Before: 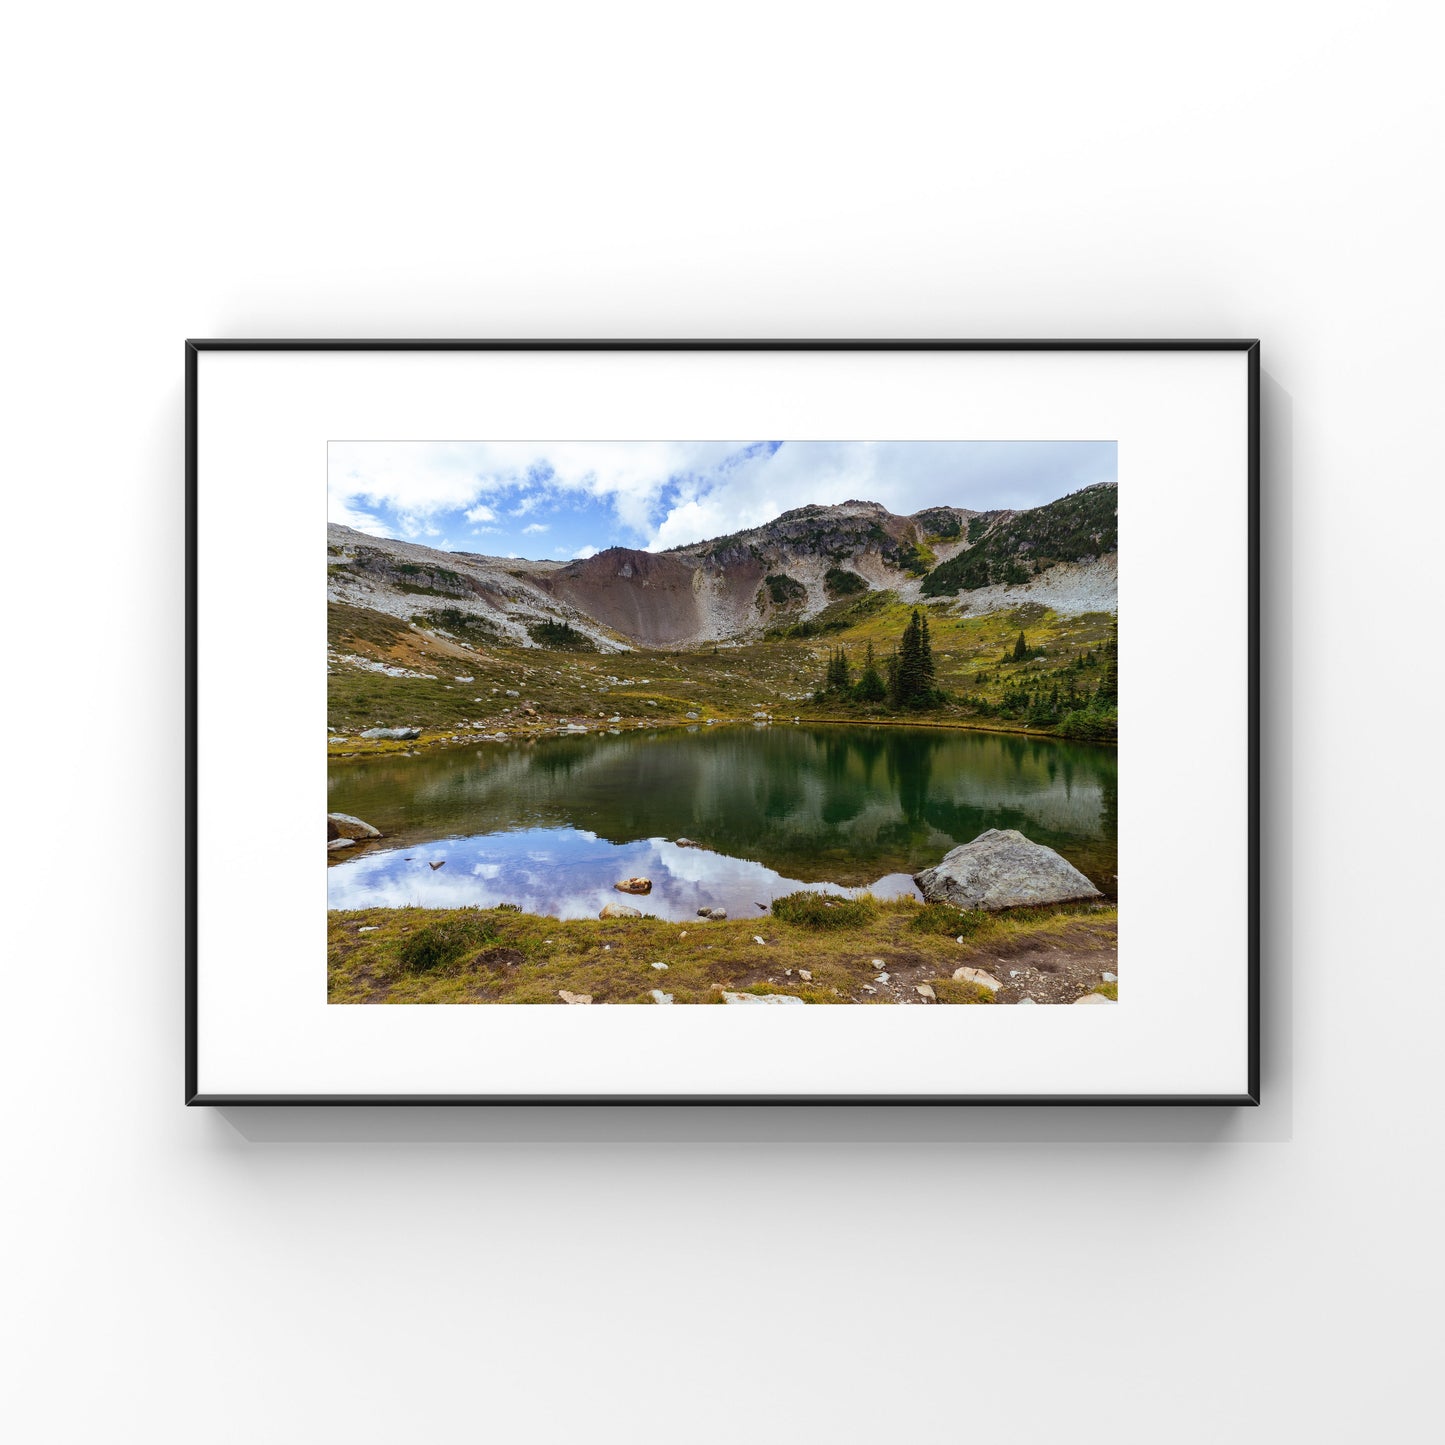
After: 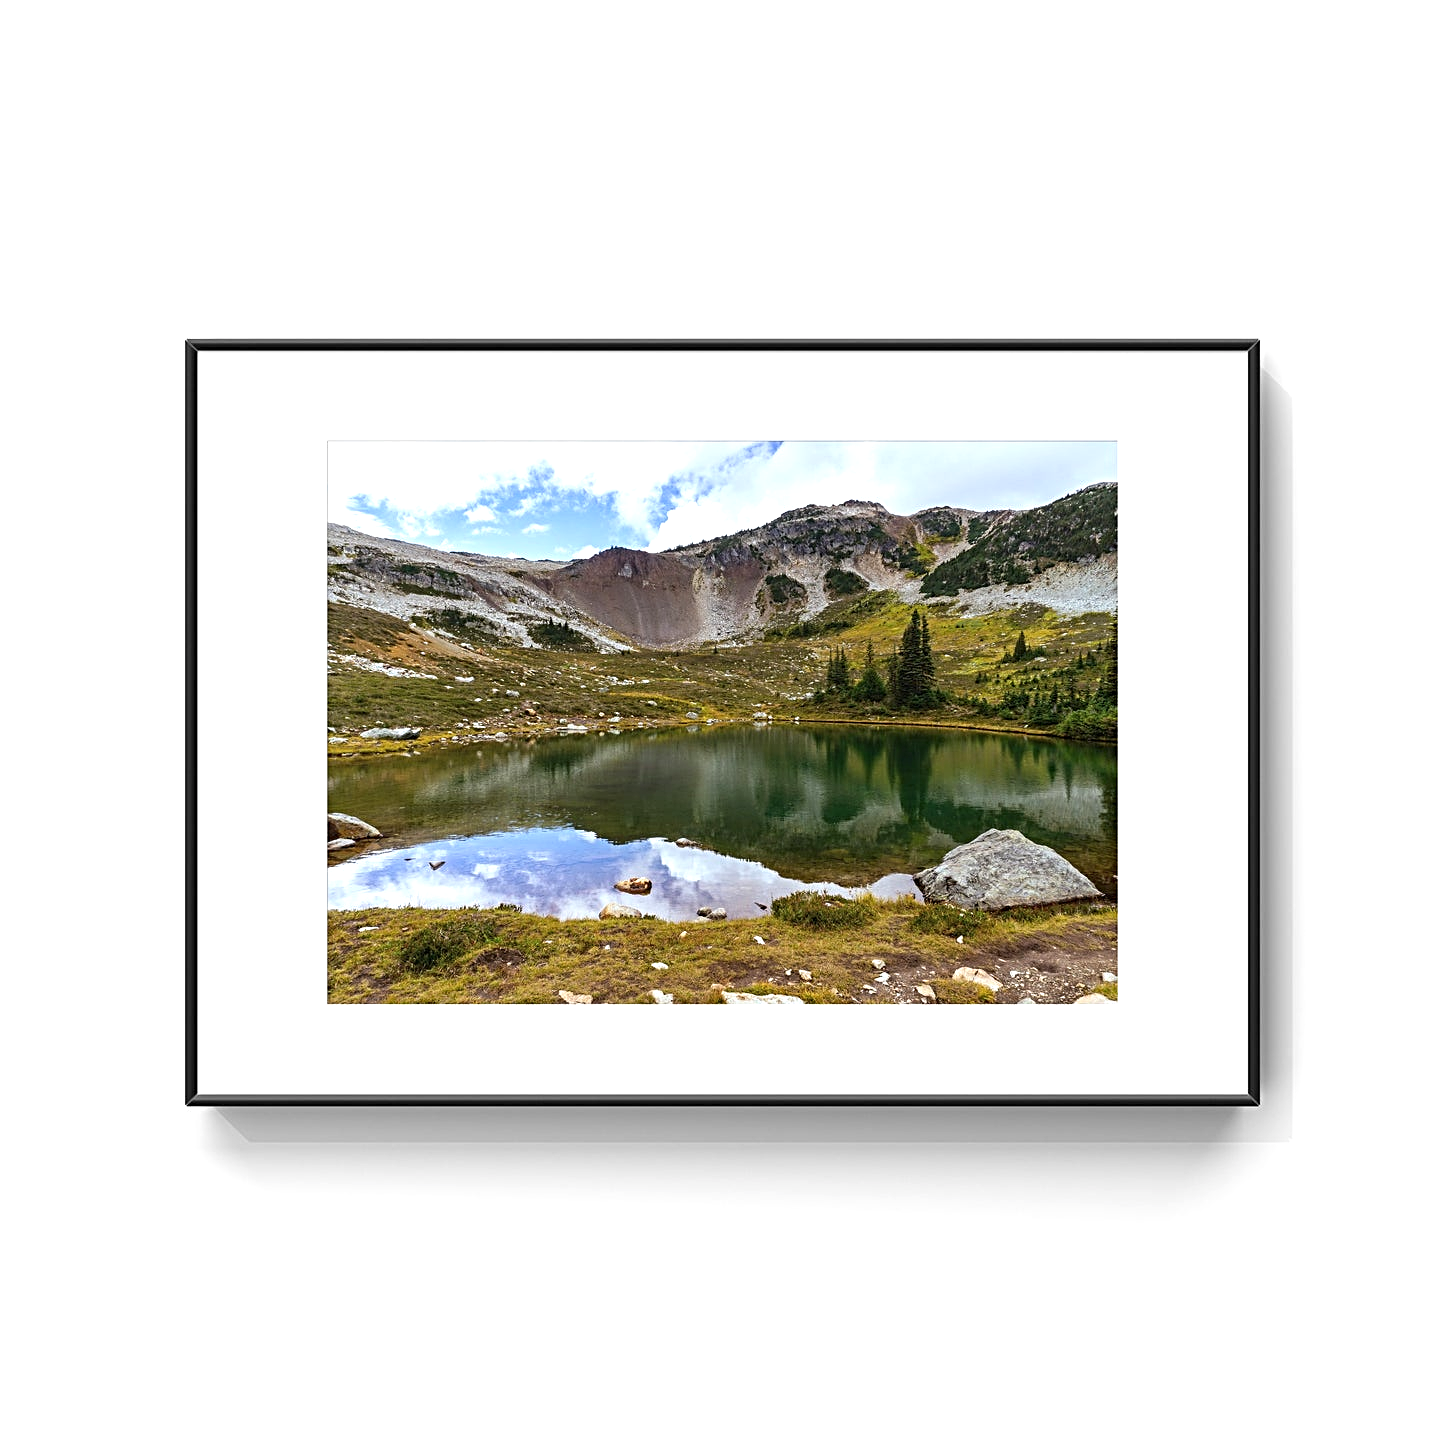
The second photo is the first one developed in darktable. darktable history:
sharpen: radius 3.124
exposure: exposure 0.488 EV
